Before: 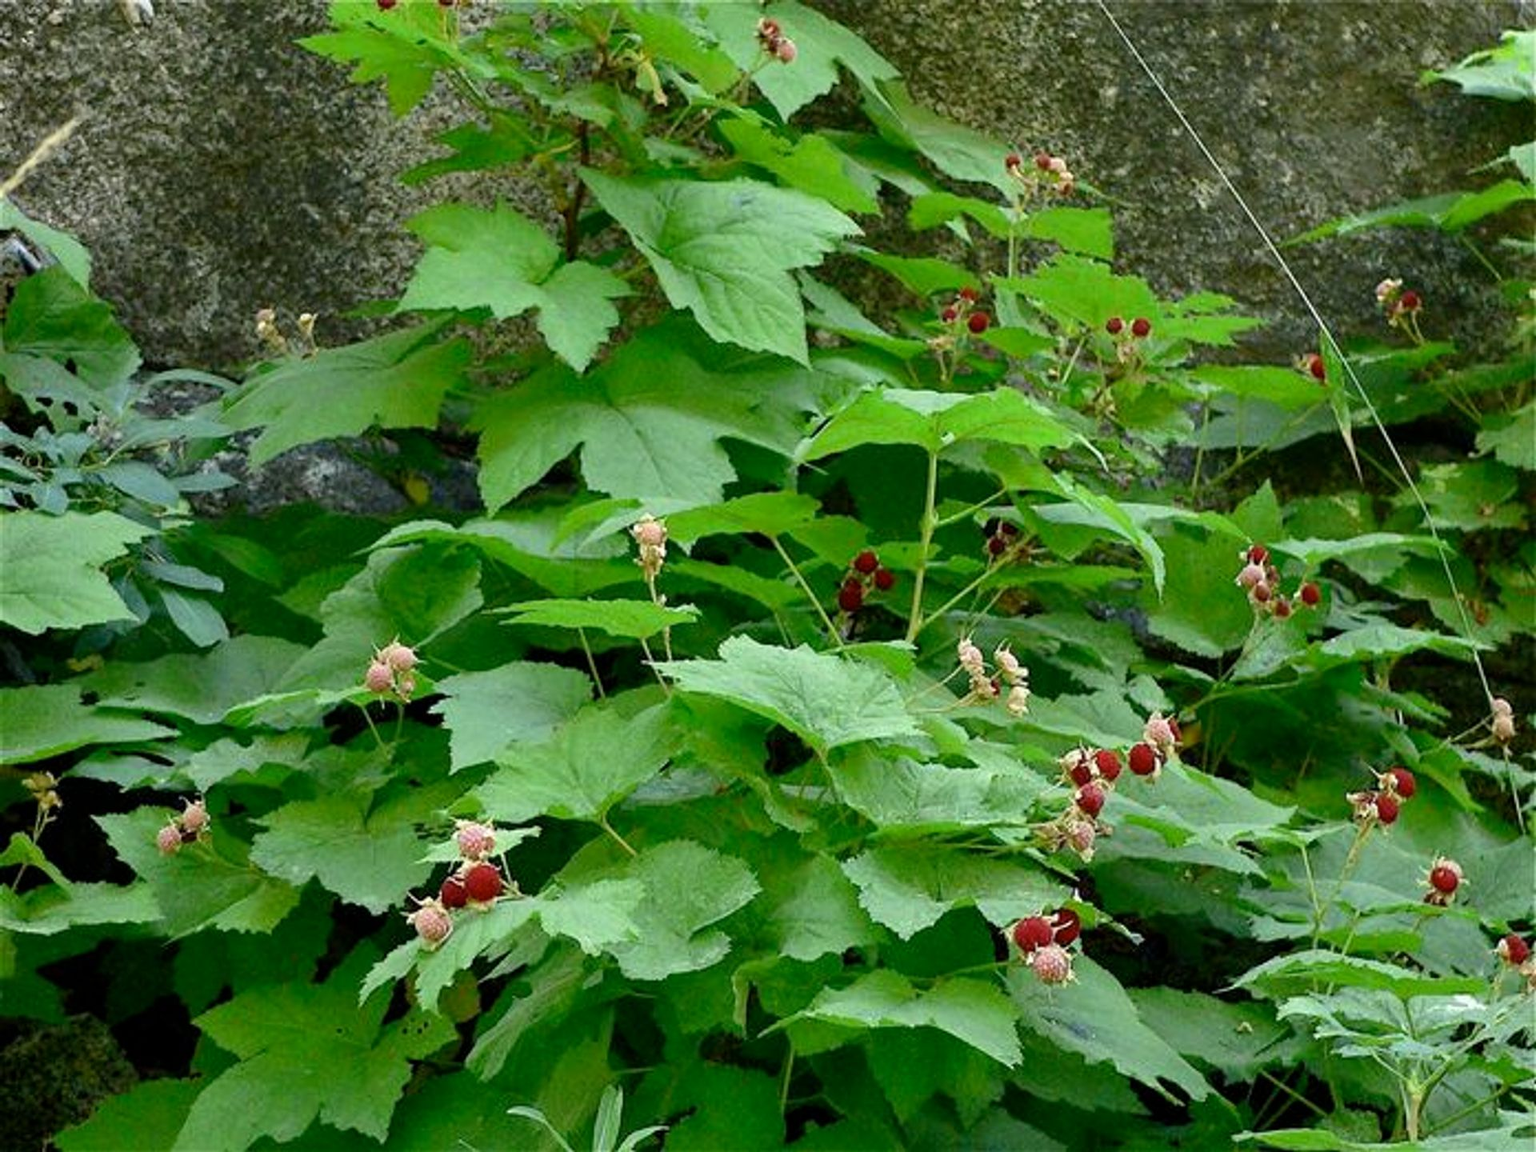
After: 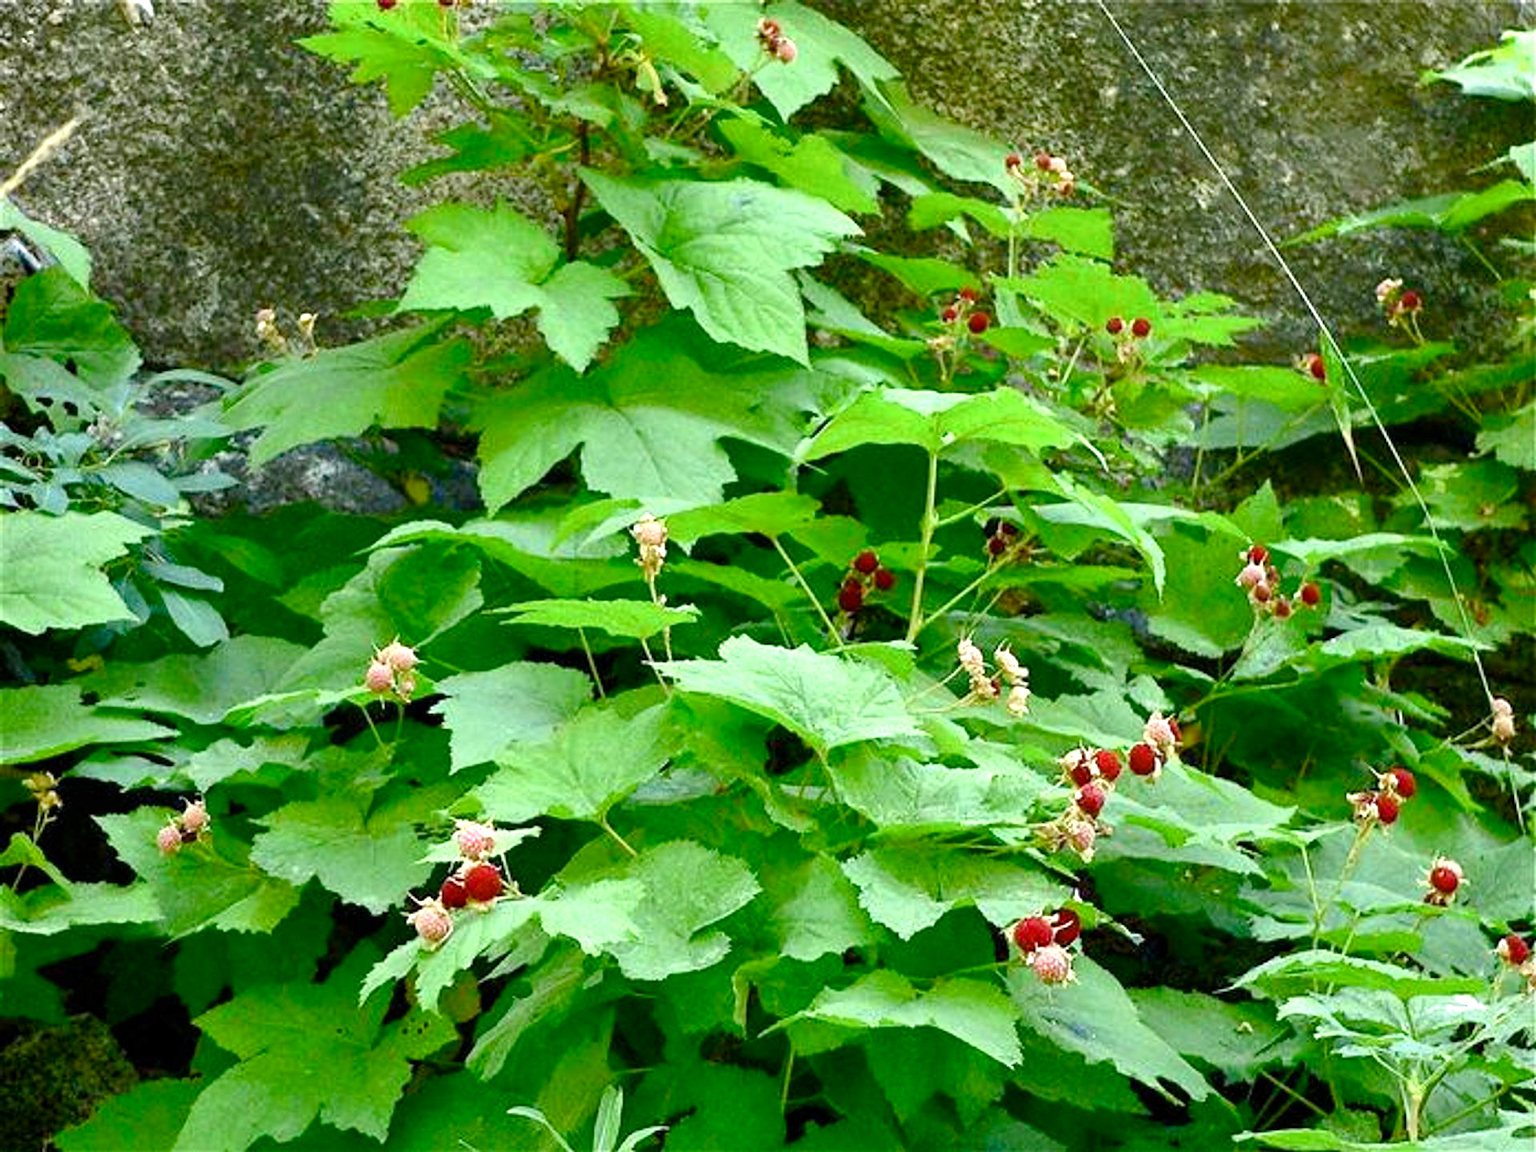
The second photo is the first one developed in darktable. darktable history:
exposure: exposure 0.721 EV, compensate highlight preservation false
color balance rgb: linear chroma grading › global chroma 13.418%, perceptual saturation grading › global saturation 0.989%, perceptual saturation grading › highlights -19.819%, perceptual saturation grading › shadows 20.363%, global vibrance 20%
